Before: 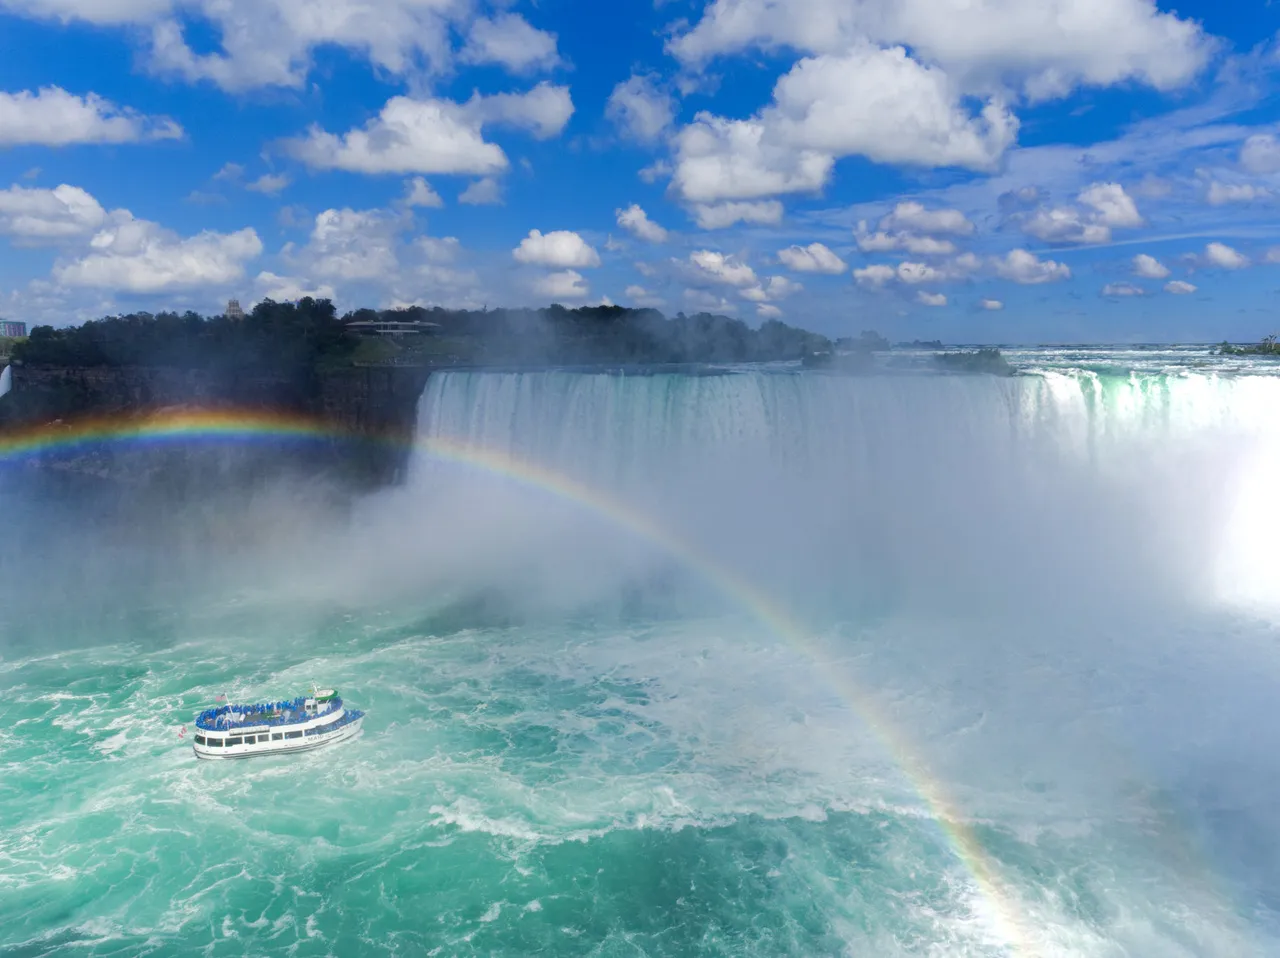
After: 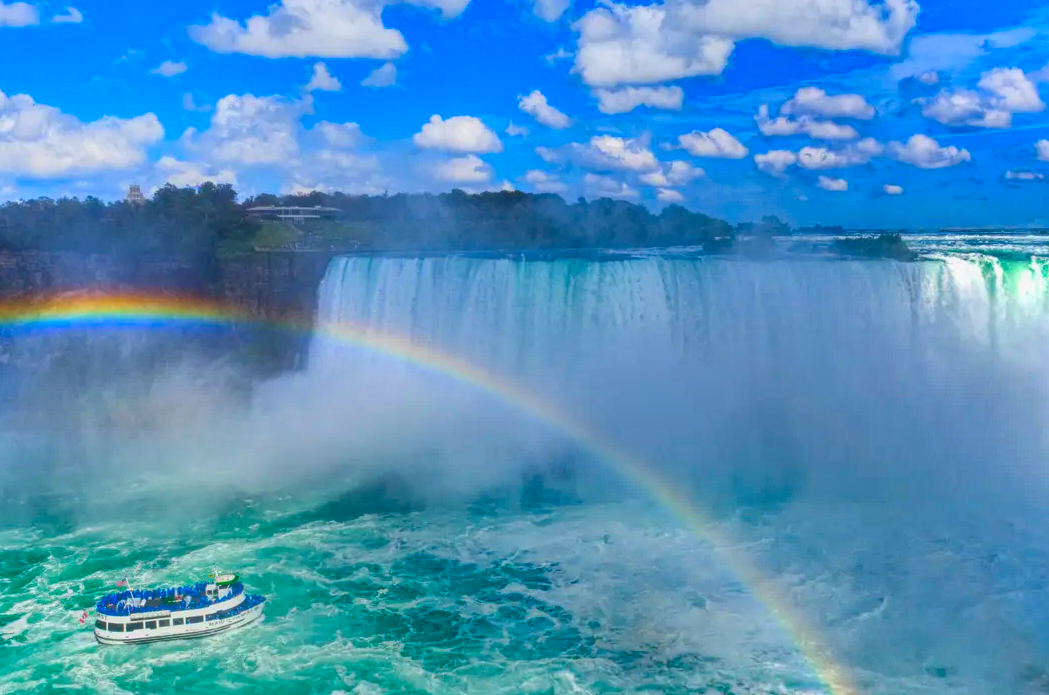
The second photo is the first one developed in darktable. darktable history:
local contrast: highlights 72%, shadows 22%, midtone range 0.191
contrast brightness saturation: contrast 0.197, brightness 0.203, saturation 0.783
crop: left 7.8%, top 12.013%, right 10.193%, bottom 15.417%
shadows and highlights: shadows 21, highlights -80.88, soften with gaussian
